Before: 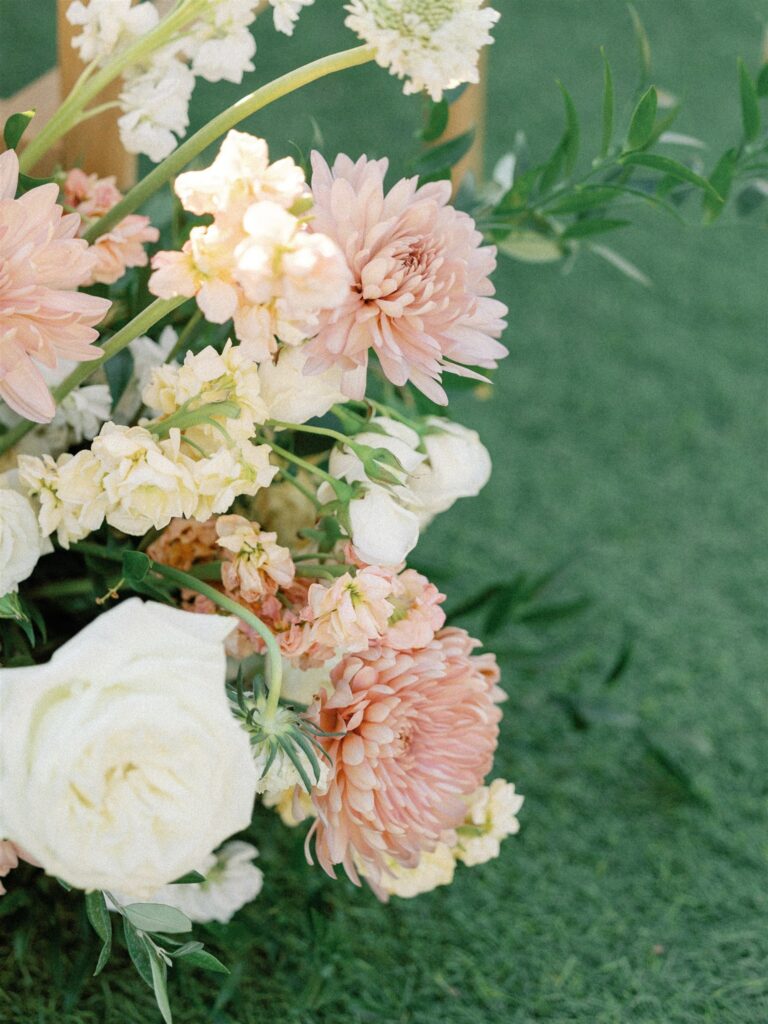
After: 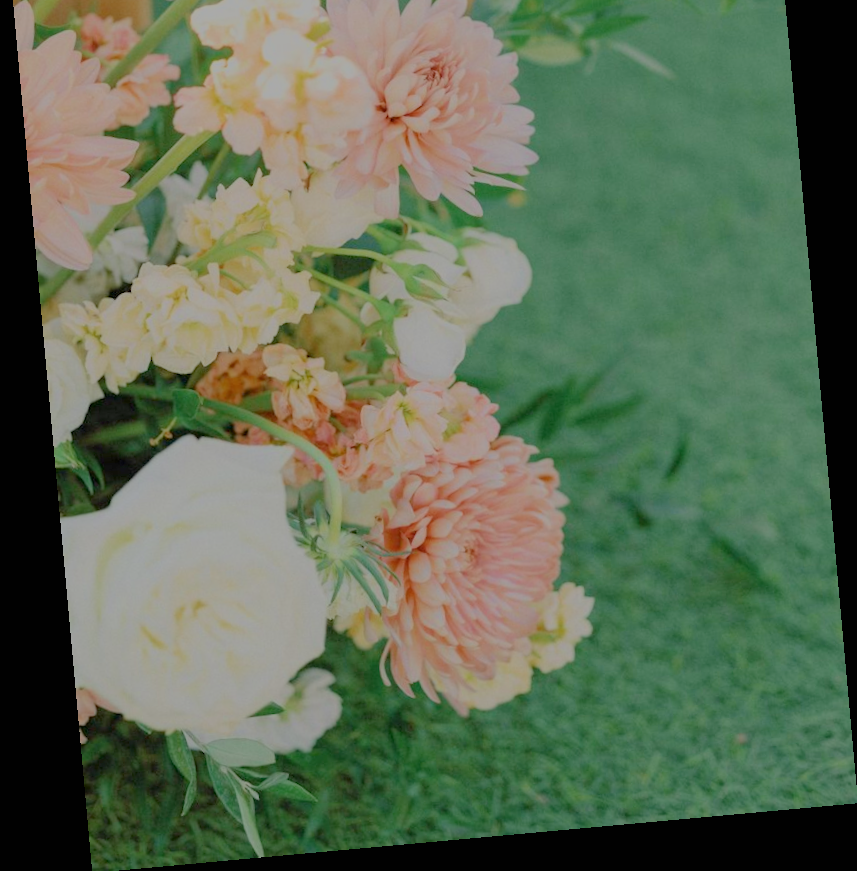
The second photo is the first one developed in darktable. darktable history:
color balance rgb: perceptual saturation grading › global saturation 3.7%, global vibrance 5.56%, contrast 3.24%
crop and rotate: top 19.998%
rotate and perspective: rotation -5.2°, automatic cropping off
filmic rgb: black relative exposure -16 EV, white relative exposure 8 EV, threshold 3 EV, hardness 4.17, latitude 50%, contrast 0.5, color science v5 (2021), contrast in shadows safe, contrast in highlights safe, enable highlight reconstruction true
